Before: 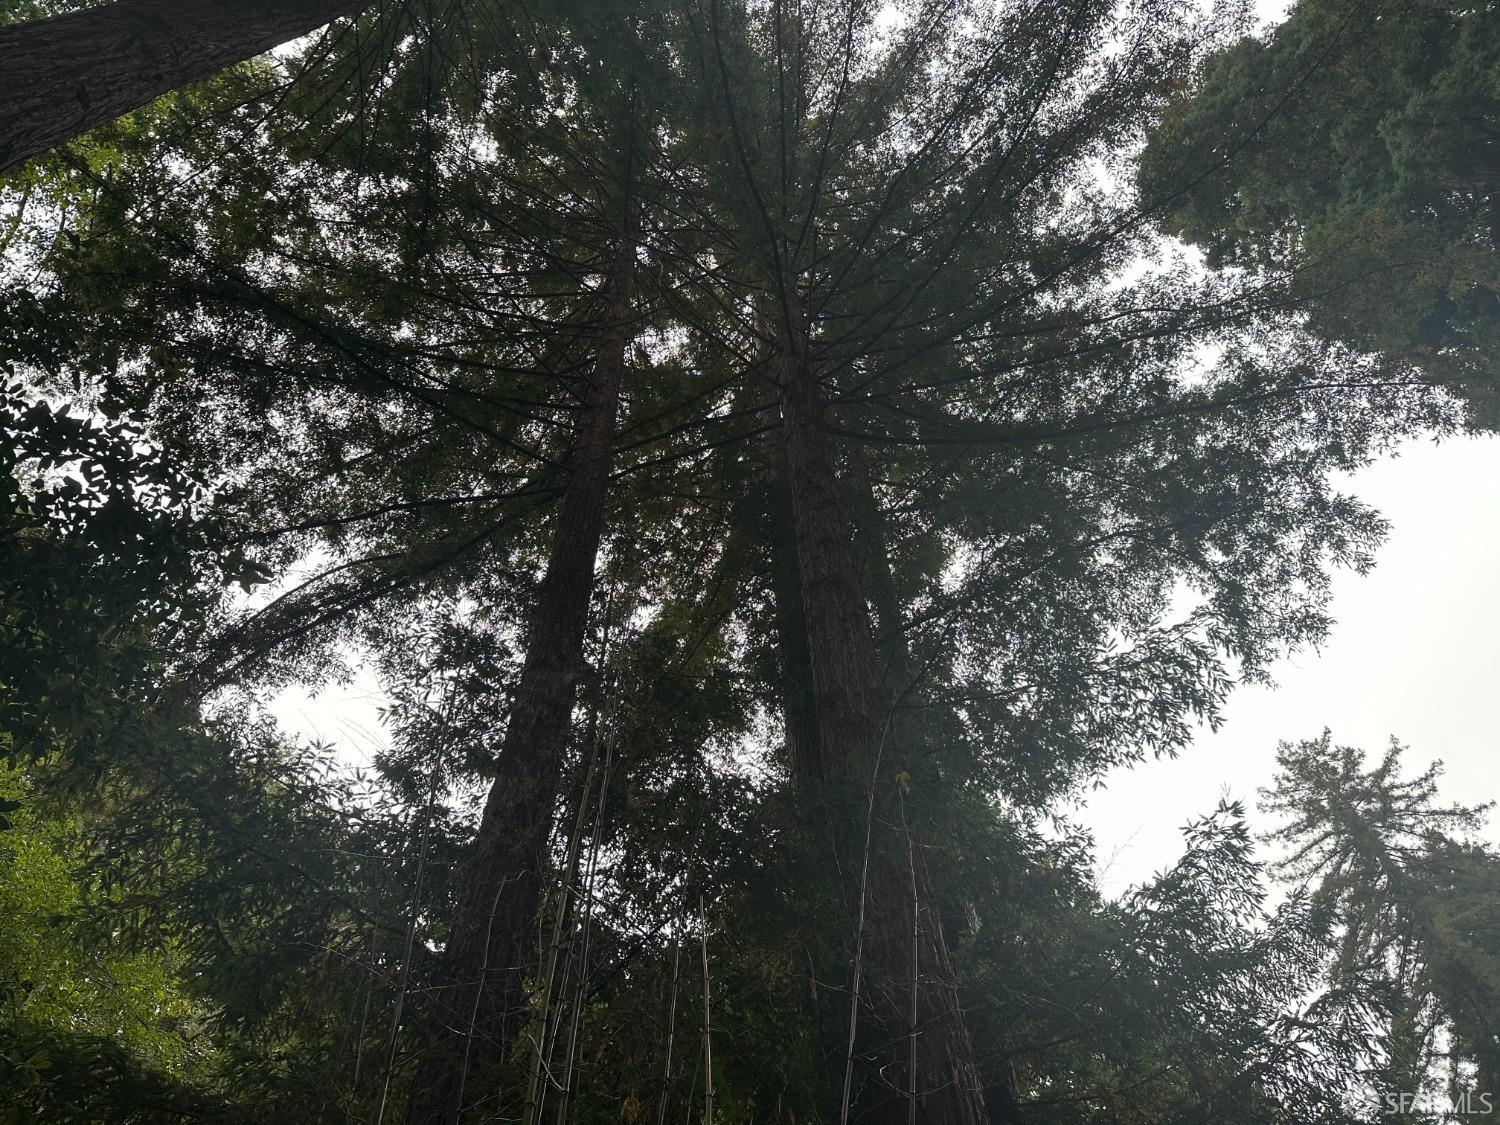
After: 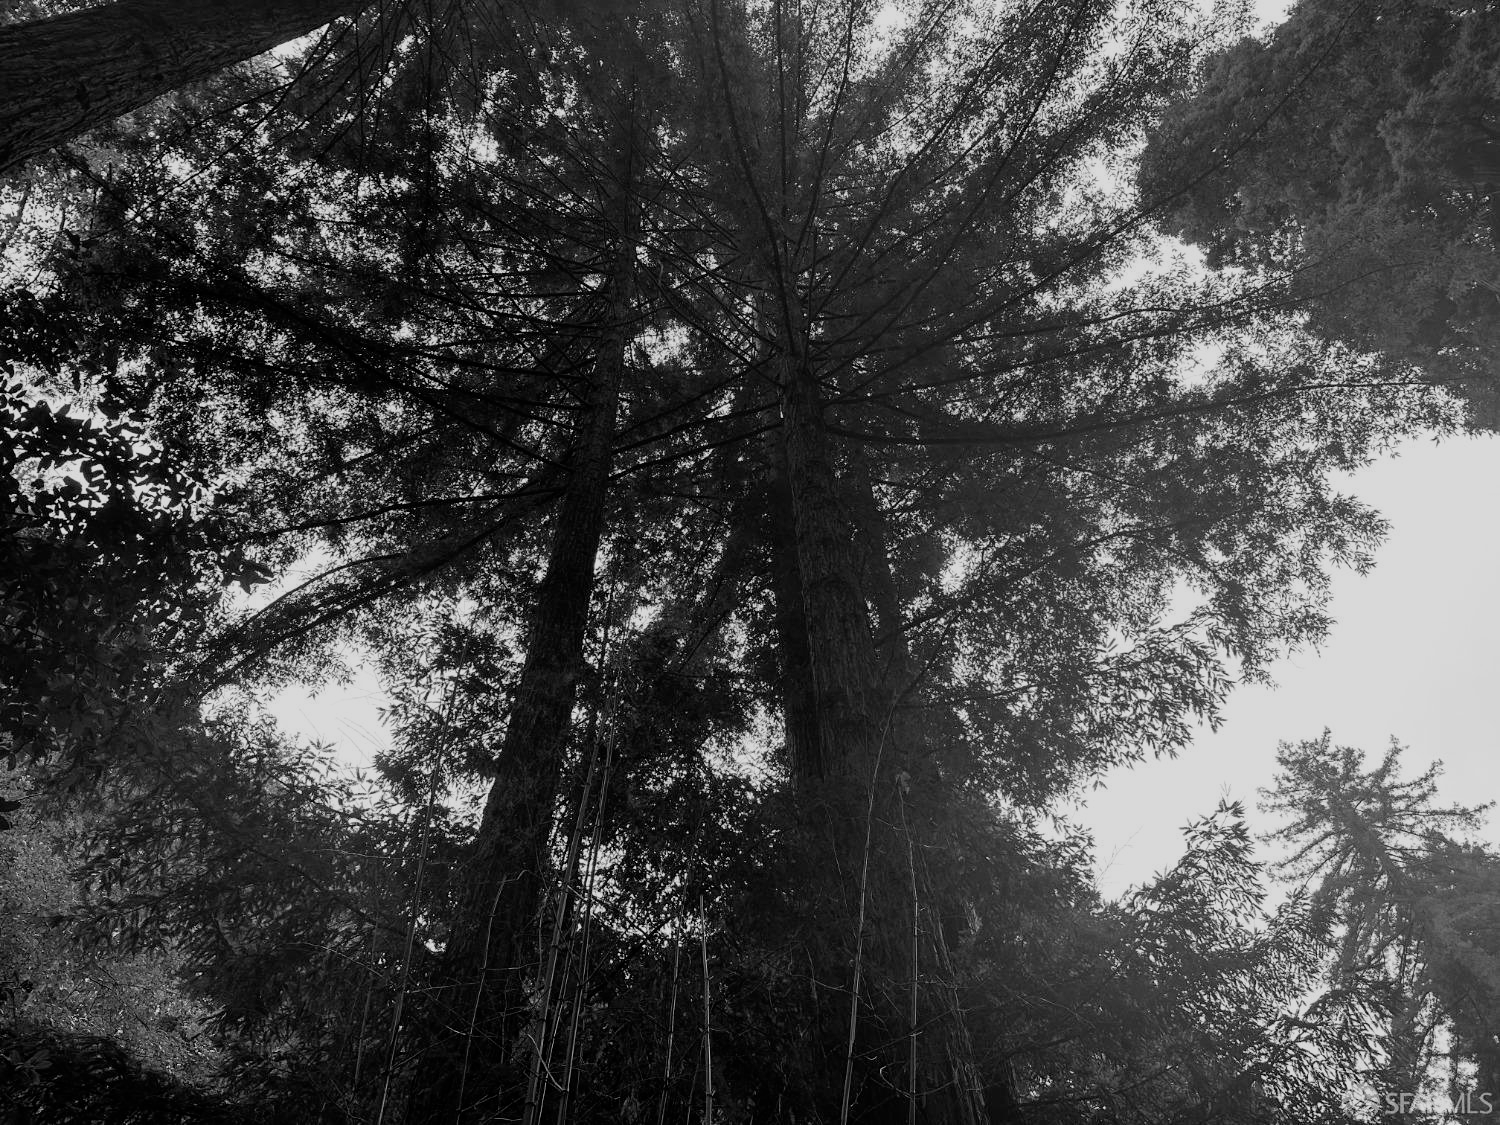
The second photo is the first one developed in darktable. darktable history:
monochrome: on, module defaults
filmic rgb: middle gray luminance 18.42%, black relative exposure -9 EV, white relative exposure 3.75 EV, threshold 6 EV, target black luminance 0%, hardness 4.85, latitude 67.35%, contrast 0.955, highlights saturation mix 20%, shadows ↔ highlights balance 21.36%, add noise in highlights 0, preserve chrominance luminance Y, color science v3 (2019), use custom middle-gray values true, iterations of high-quality reconstruction 0, contrast in highlights soft, enable highlight reconstruction true
